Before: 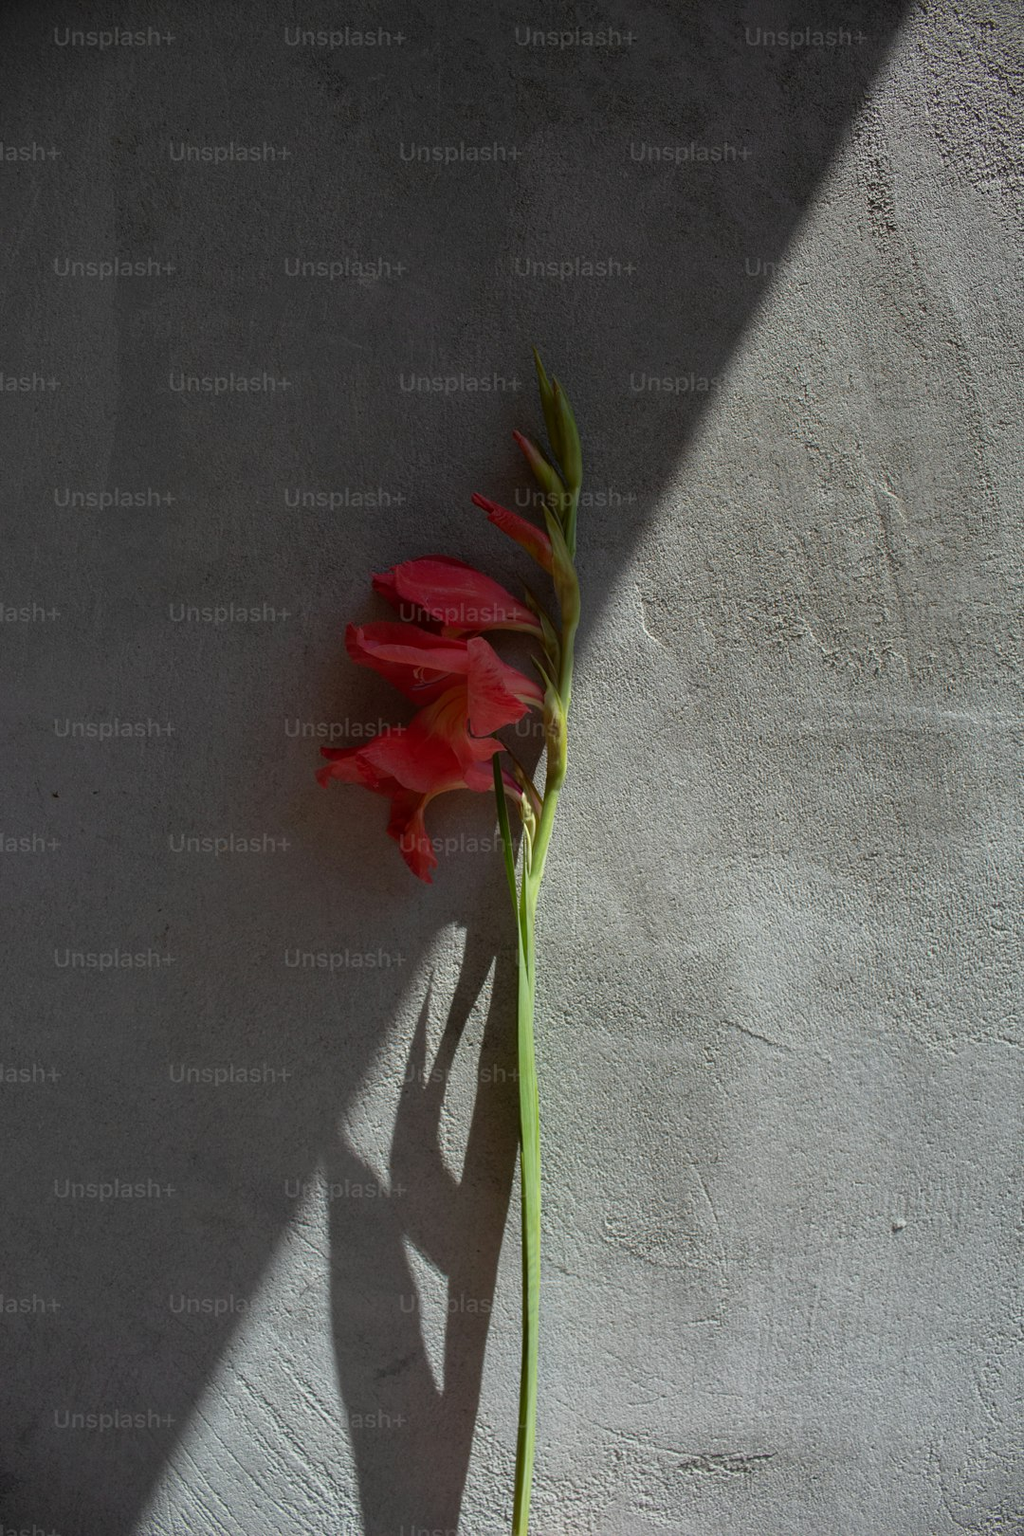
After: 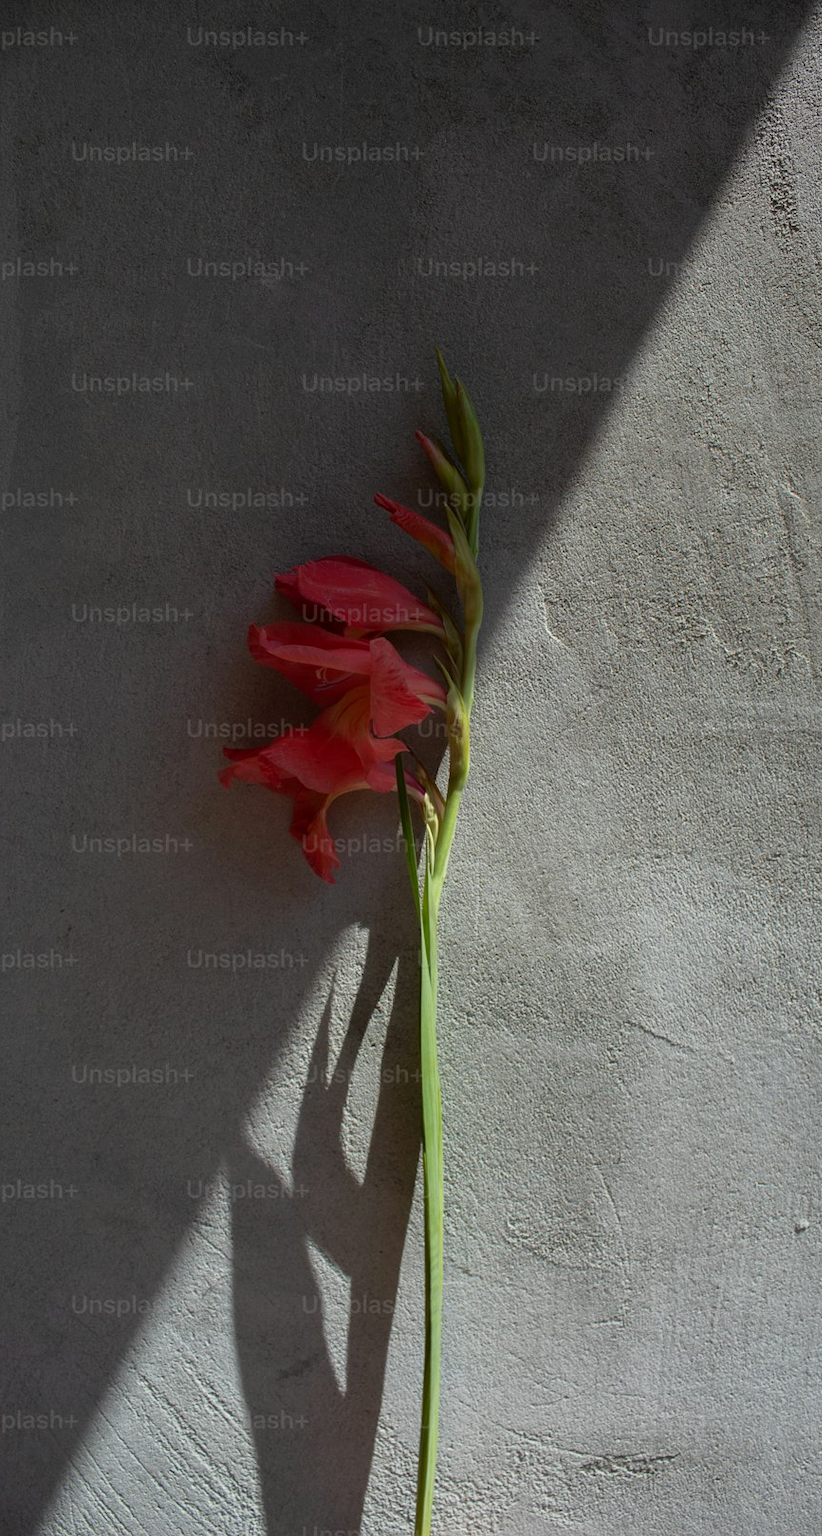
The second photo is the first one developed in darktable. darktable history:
crop and rotate: left 9.554%, right 10.12%
